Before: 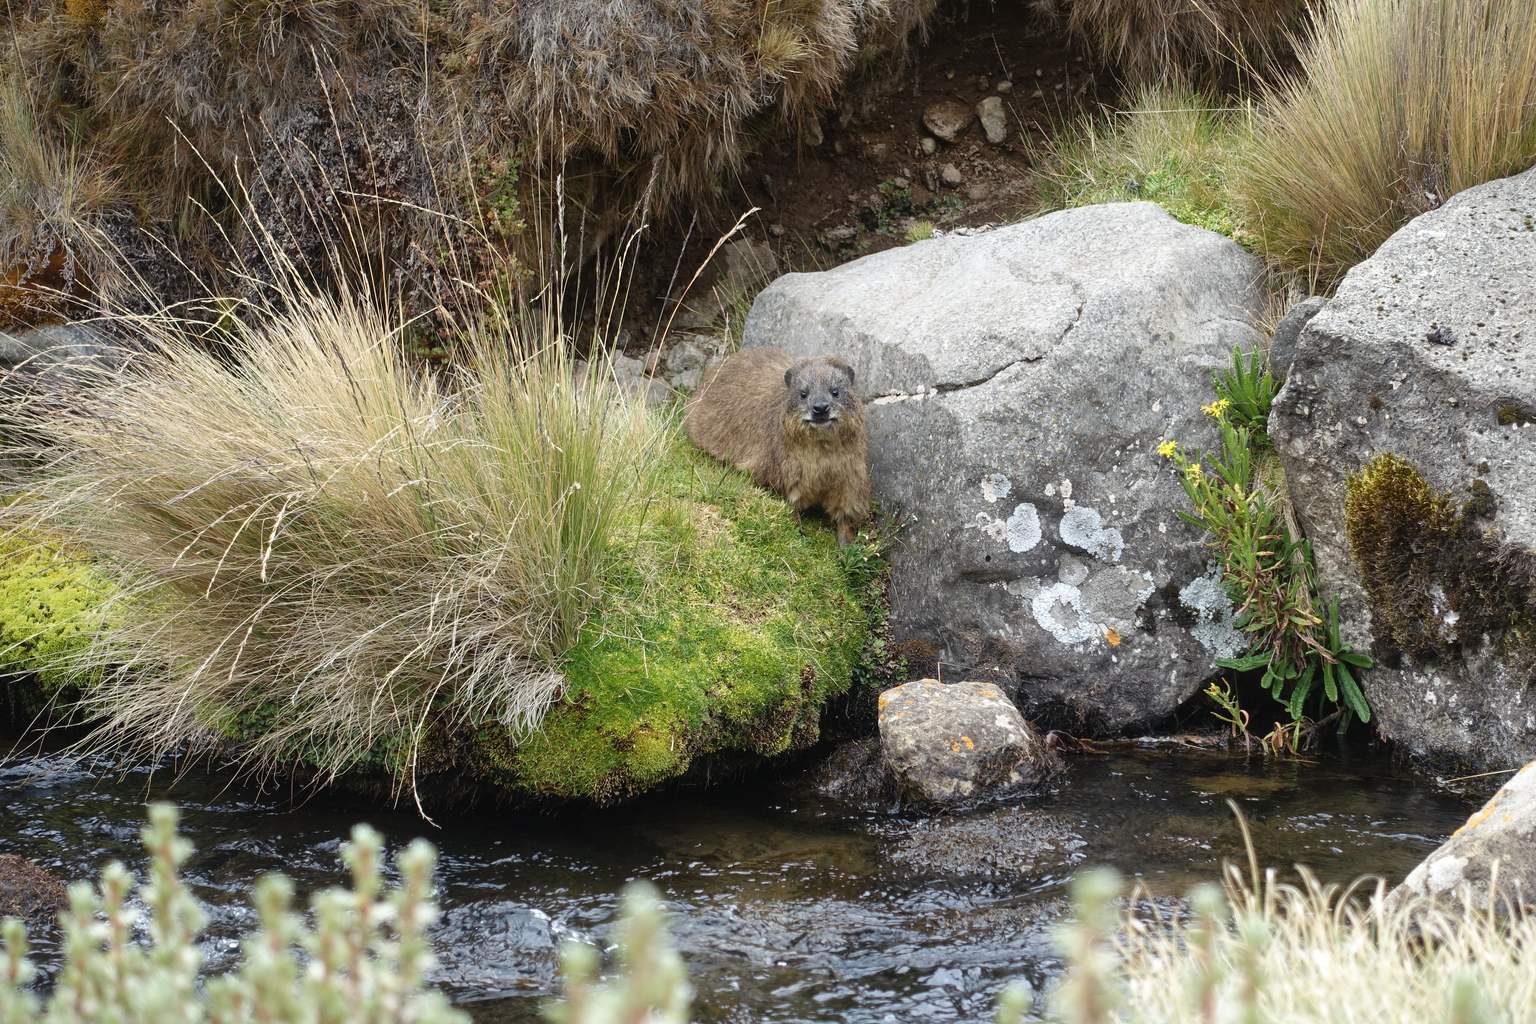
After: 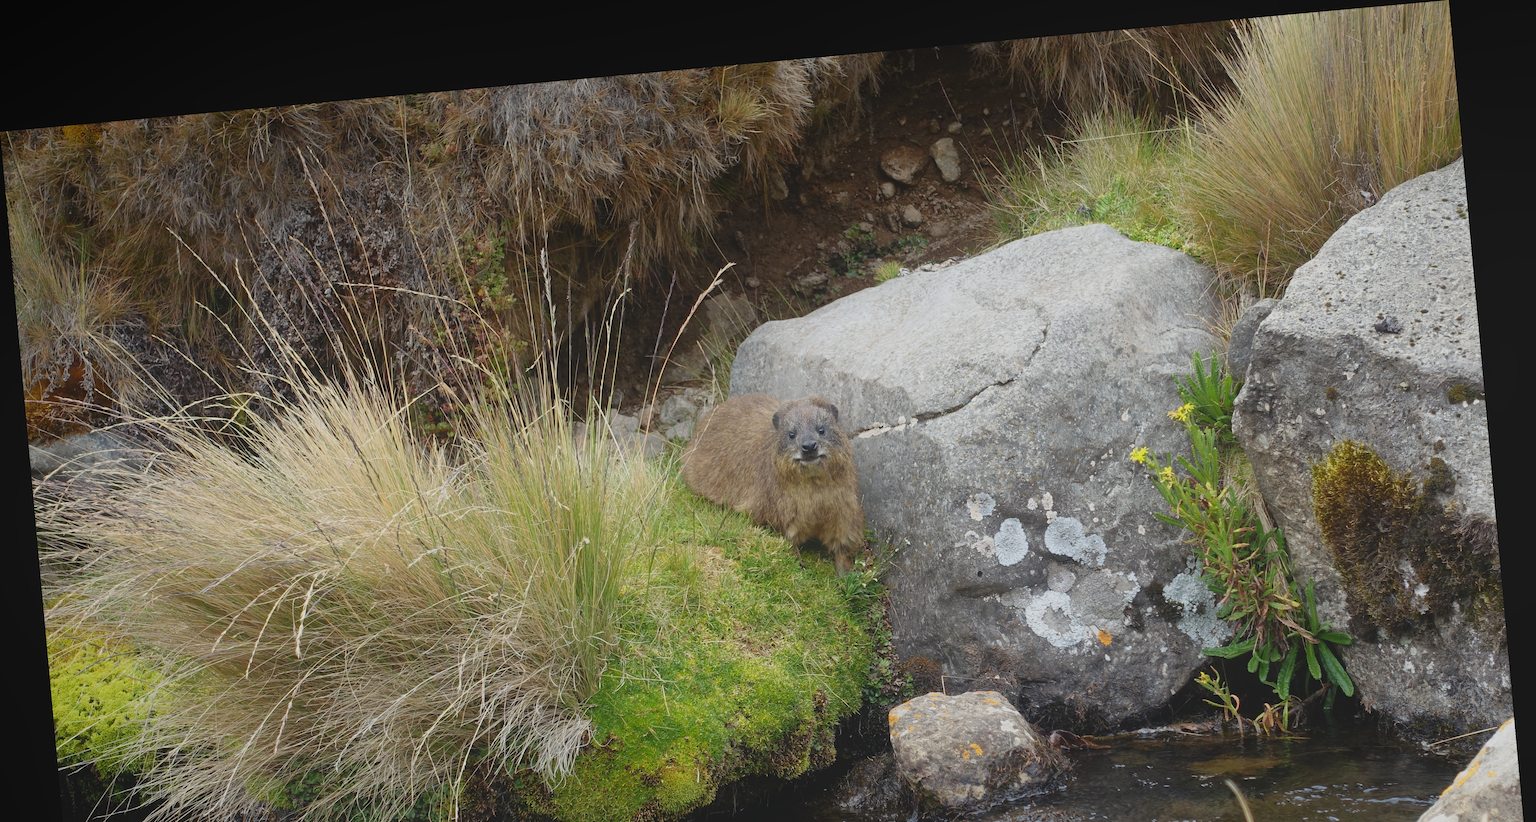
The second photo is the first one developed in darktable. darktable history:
local contrast: detail 70%
tone equalizer: on, module defaults
rotate and perspective: rotation -5.2°, automatic cropping off
crop: bottom 24.967%
